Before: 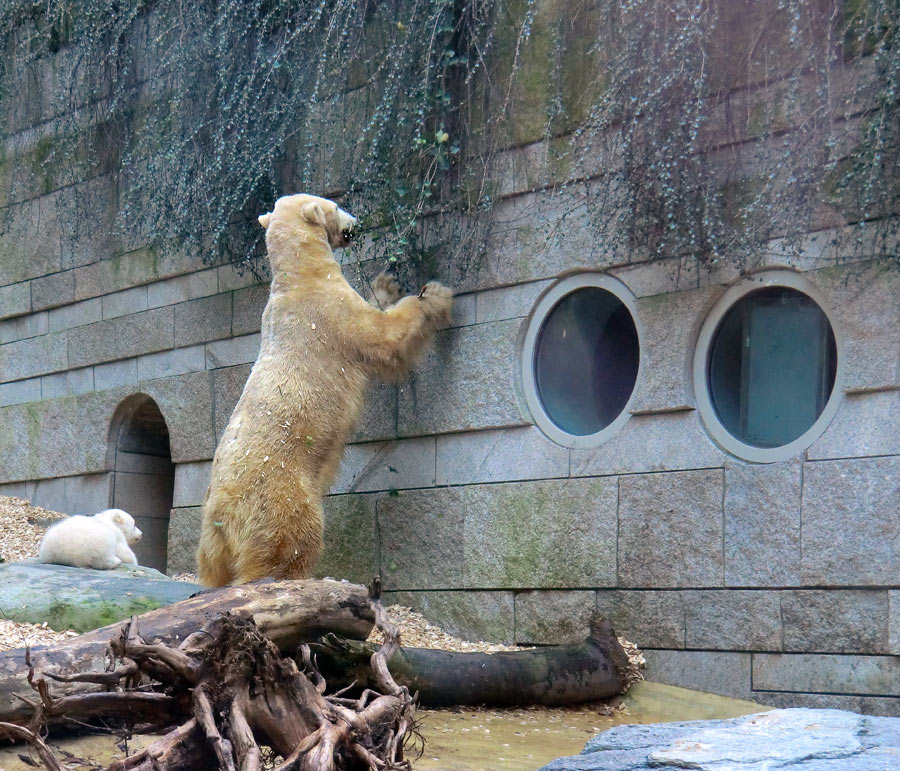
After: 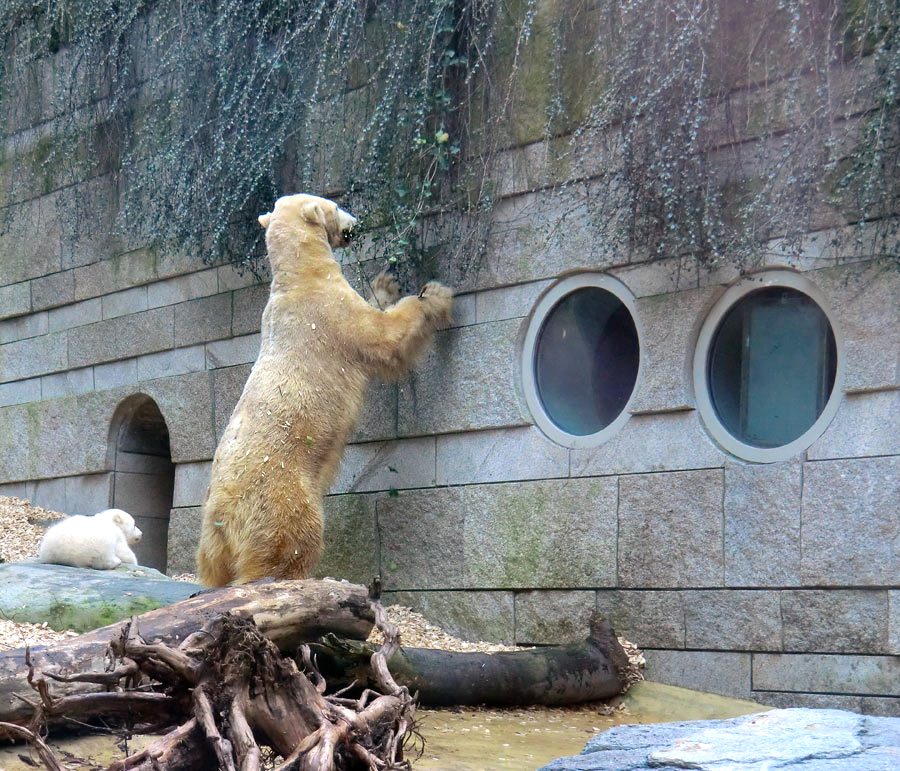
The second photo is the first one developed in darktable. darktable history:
exposure: exposure 0.209 EV, compensate exposure bias true, compensate highlight preservation false
